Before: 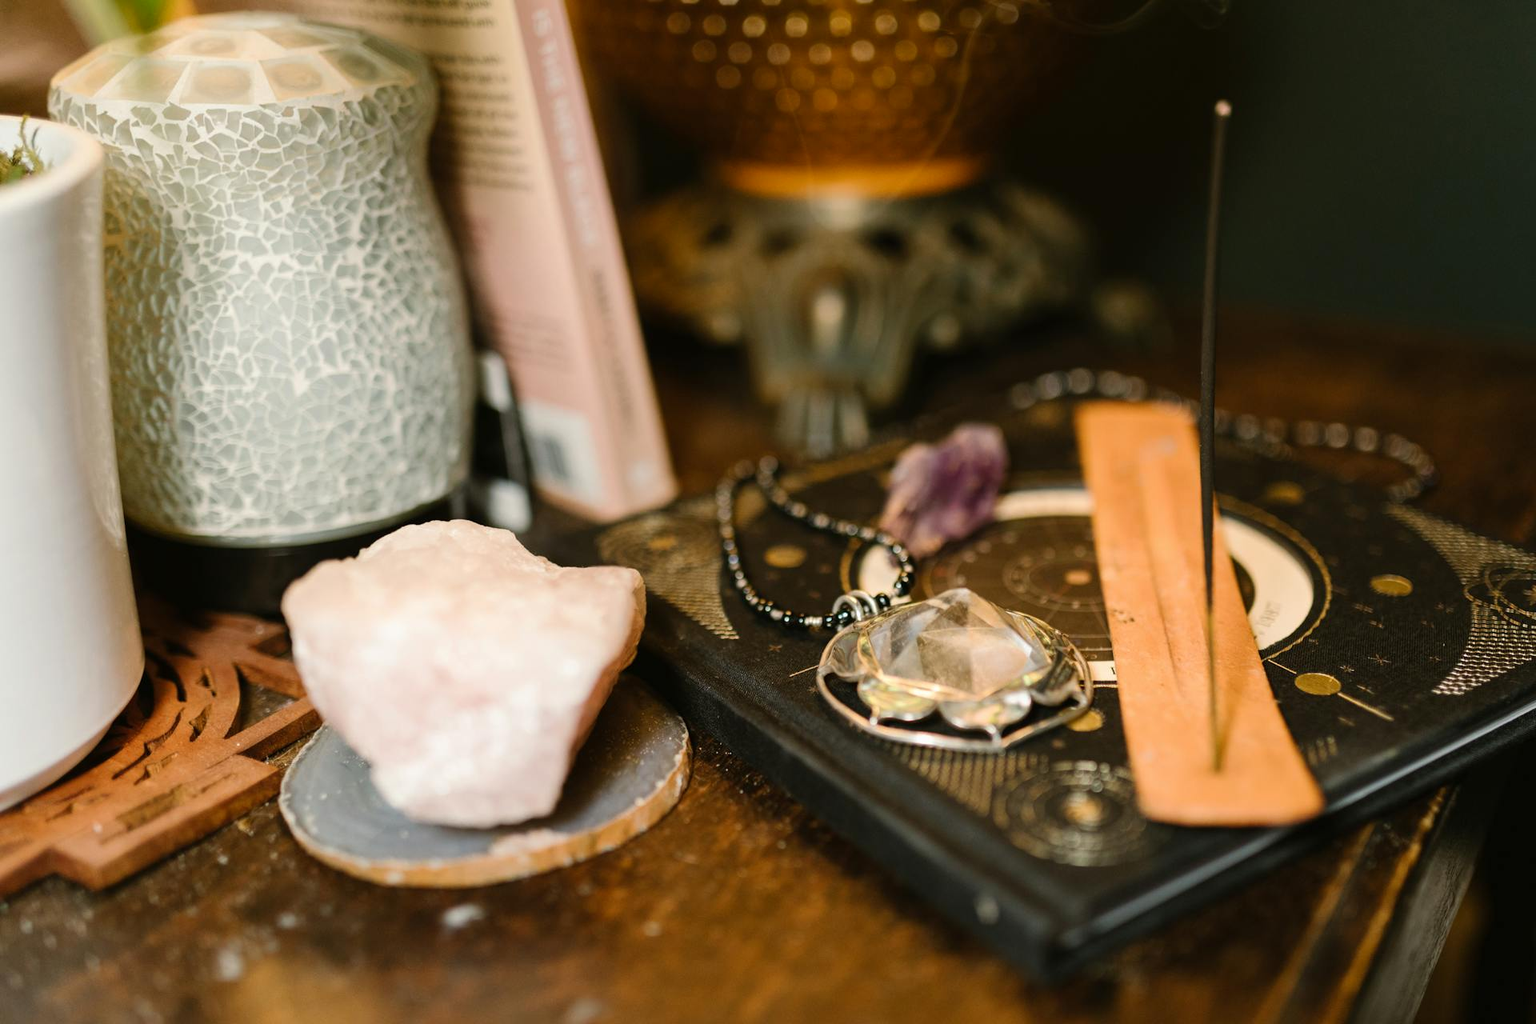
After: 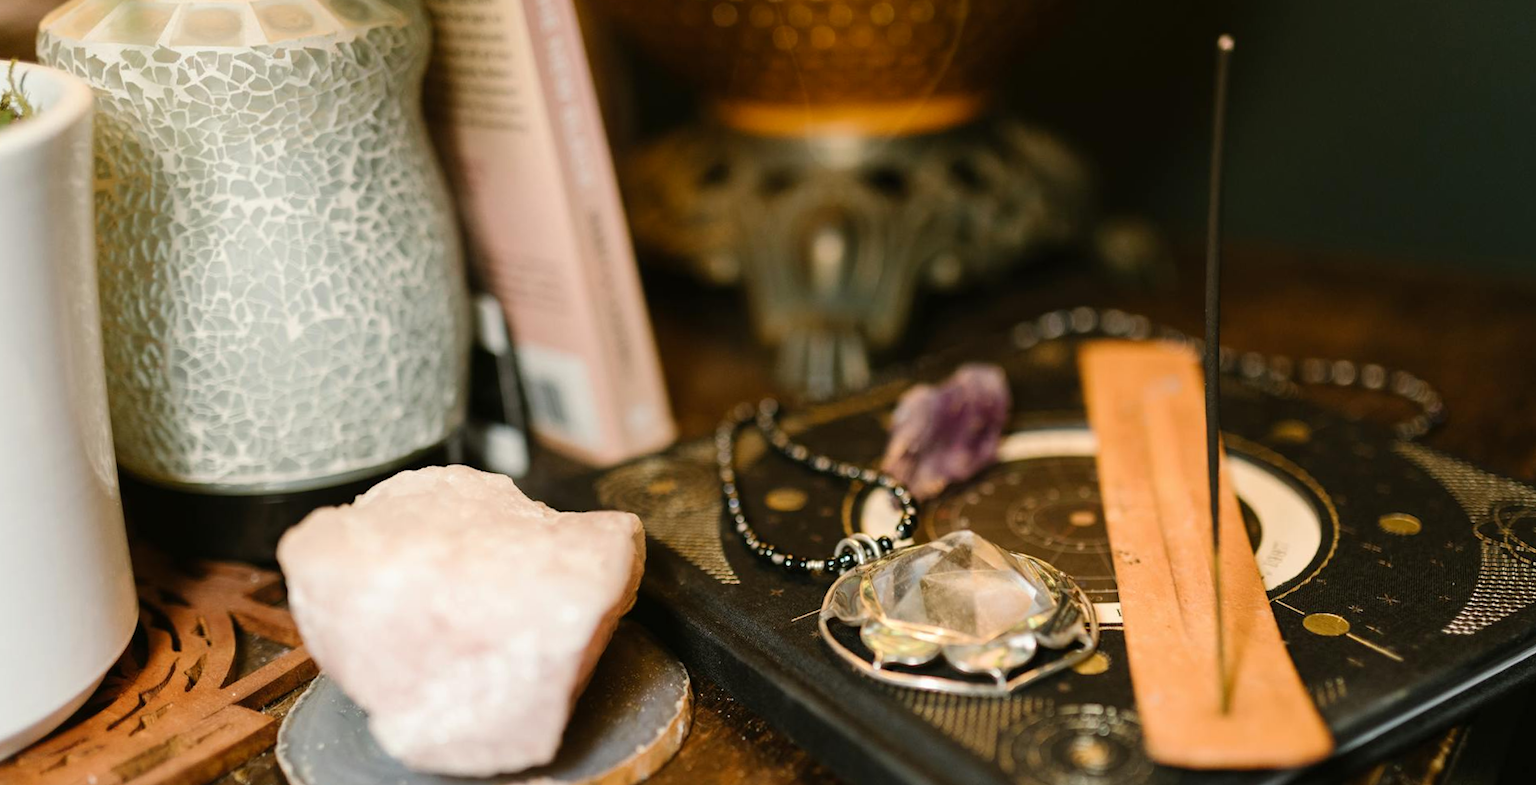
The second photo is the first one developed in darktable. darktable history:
crop: top 5.667%, bottom 17.637%
rotate and perspective: rotation -0.45°, automatic cropping original format, crop left 0.008, crop right 0.992, crop top 0.012, crop bottom 0.988
